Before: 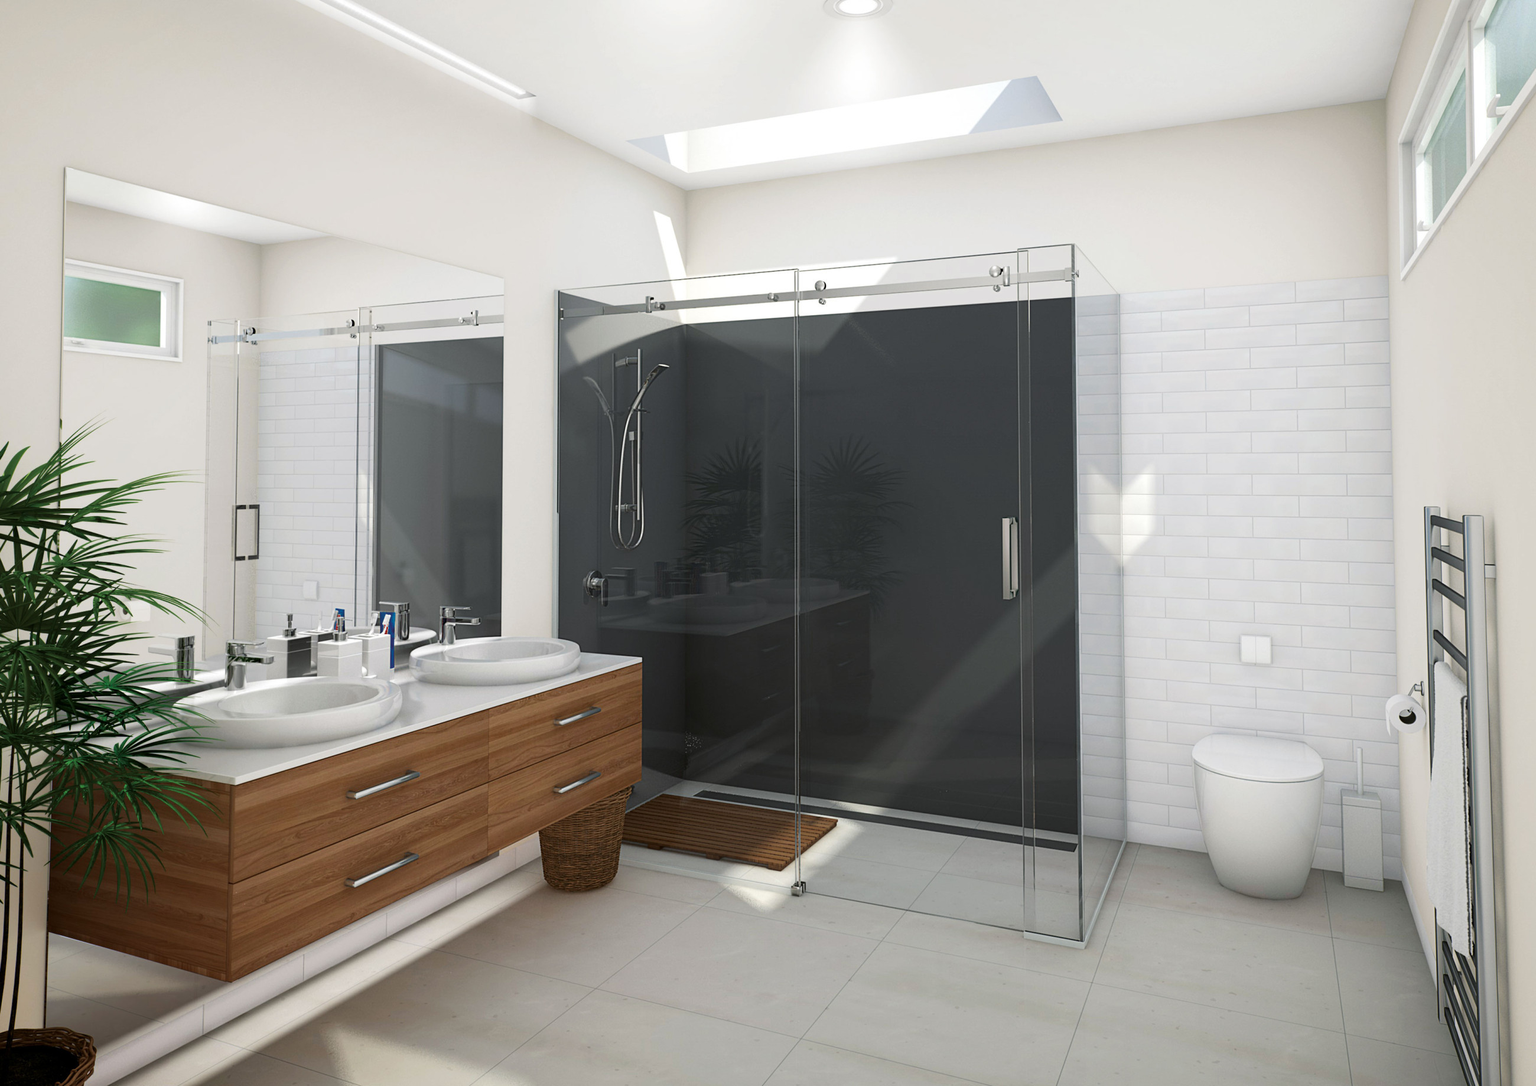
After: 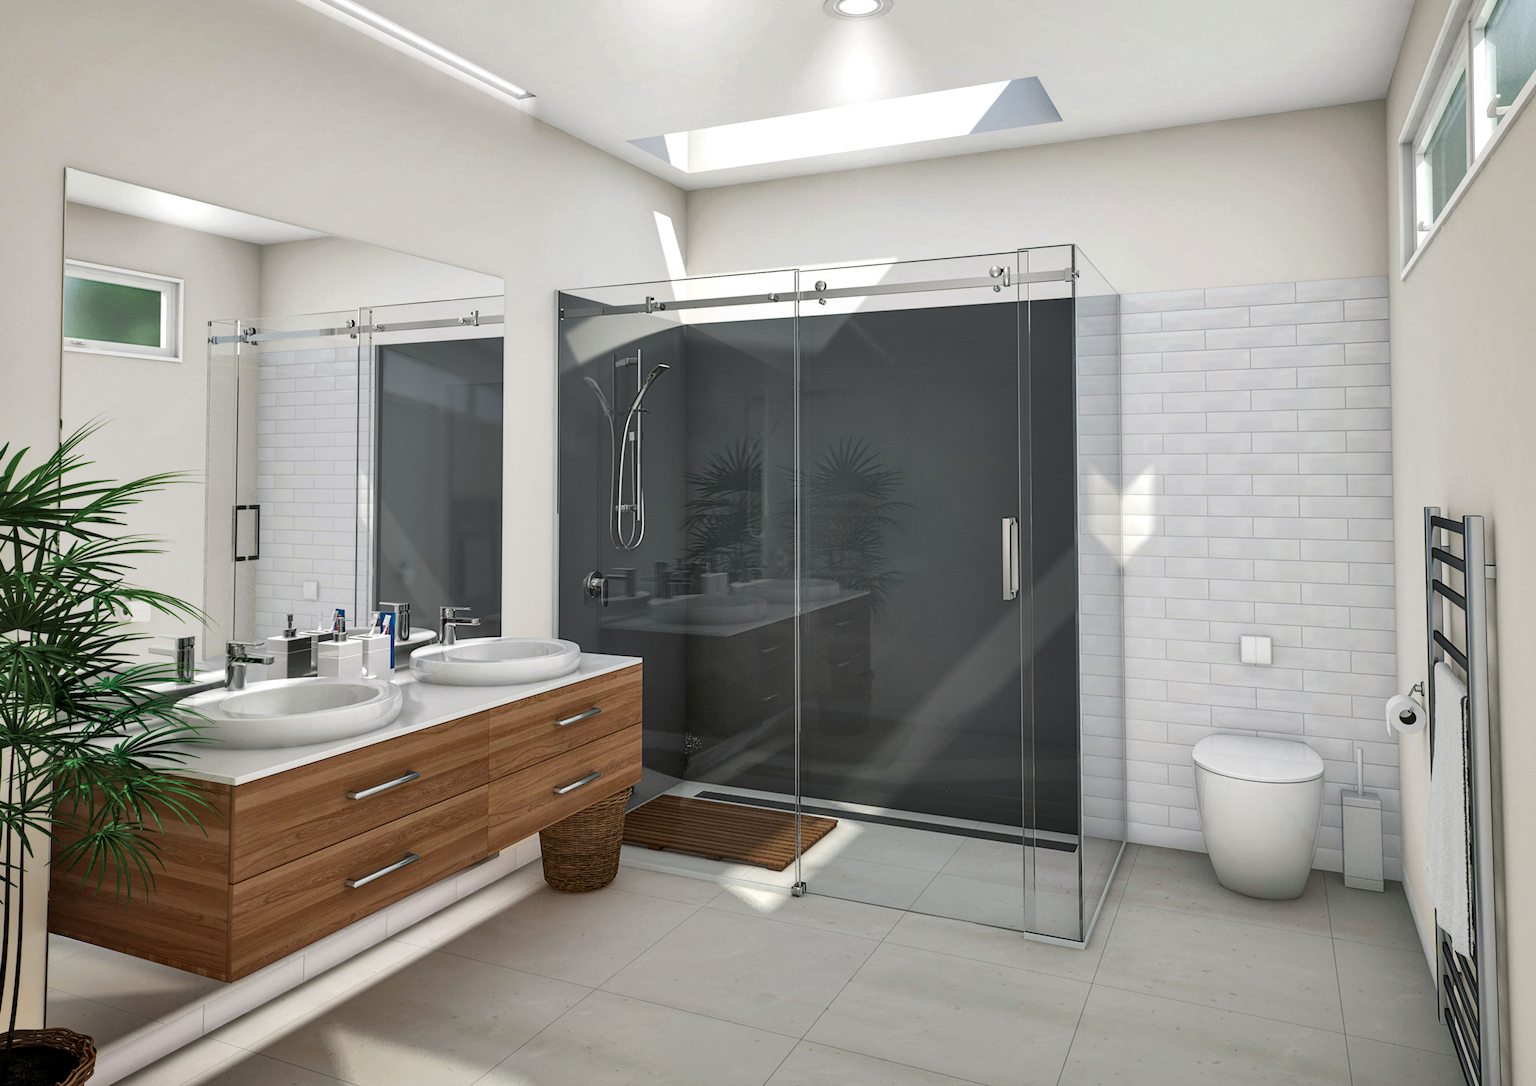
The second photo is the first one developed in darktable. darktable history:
shadows and highlights: shadows 60, soften with gaussian
local contrast: on, module defaults
